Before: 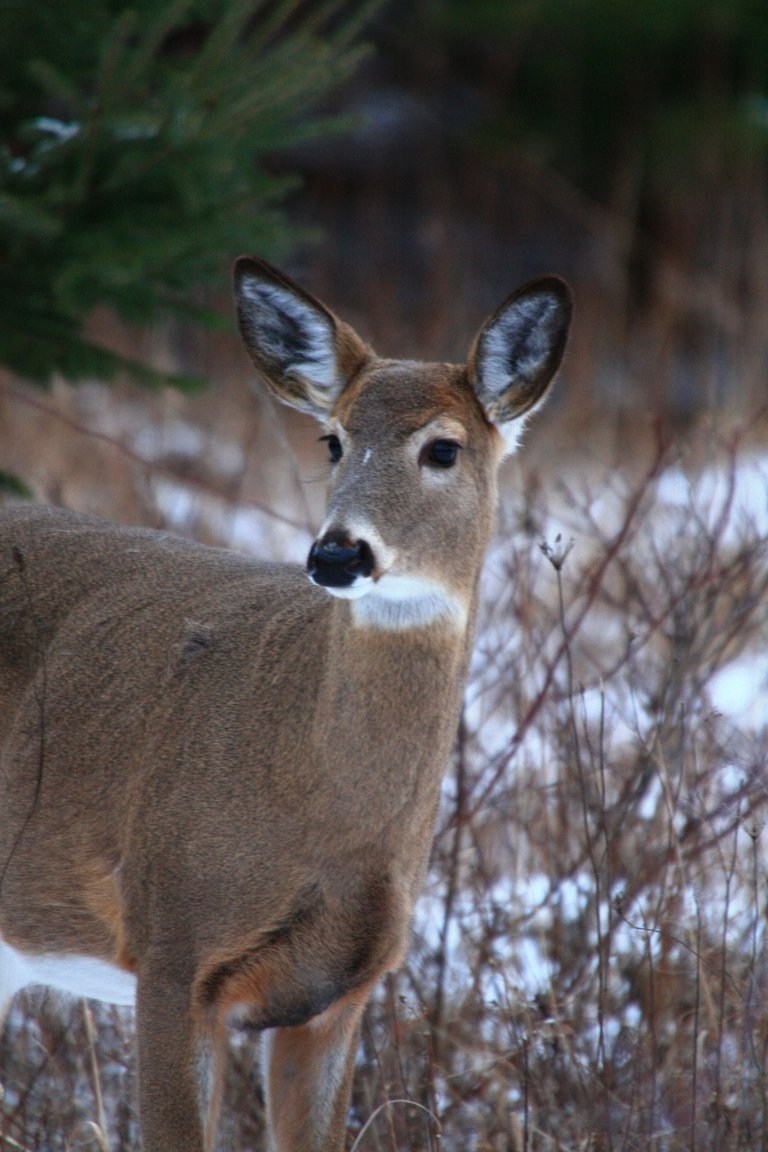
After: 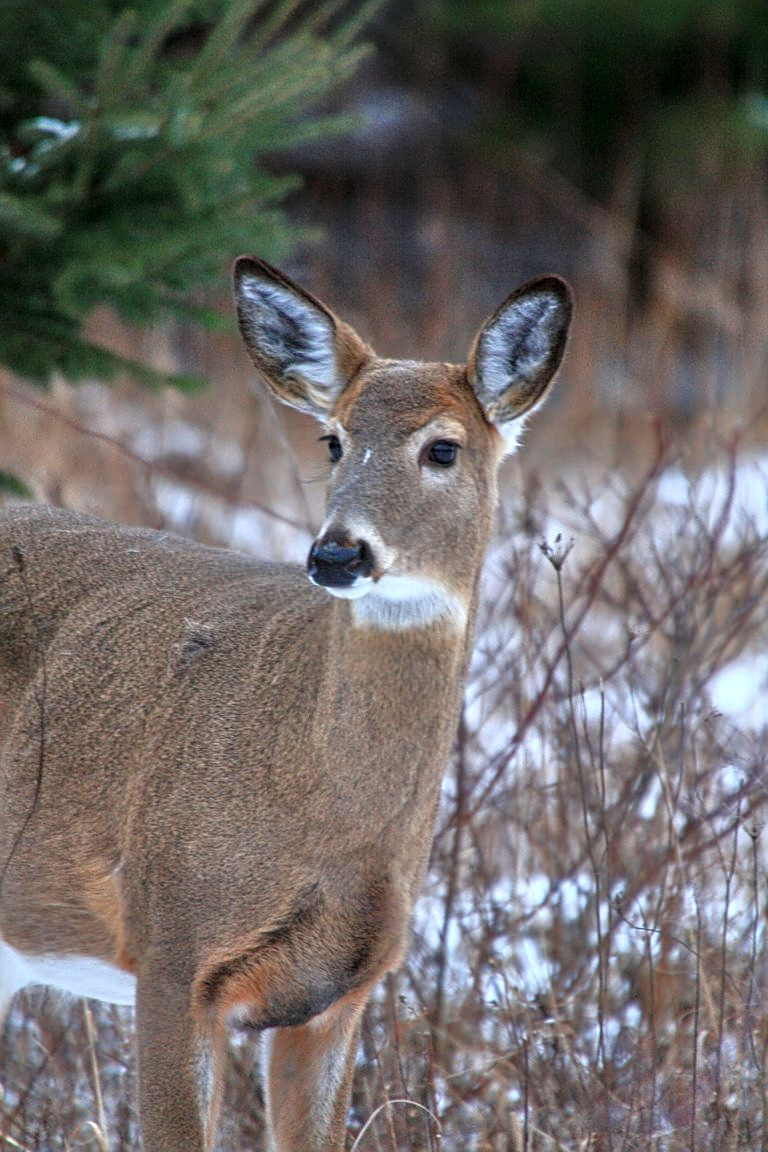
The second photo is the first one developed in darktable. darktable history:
tone equalizer: -7 EV 0.151 EV, -6 EV 0.571 EV, -5 EV 1.16 EV, -4 EV 1.37 EV, -3 EV 1.13 EV, -2 EV 0.6 EV, -1 EV 0.148 EV
local contrast: on, module defaults
sharpen: on, module defaults
